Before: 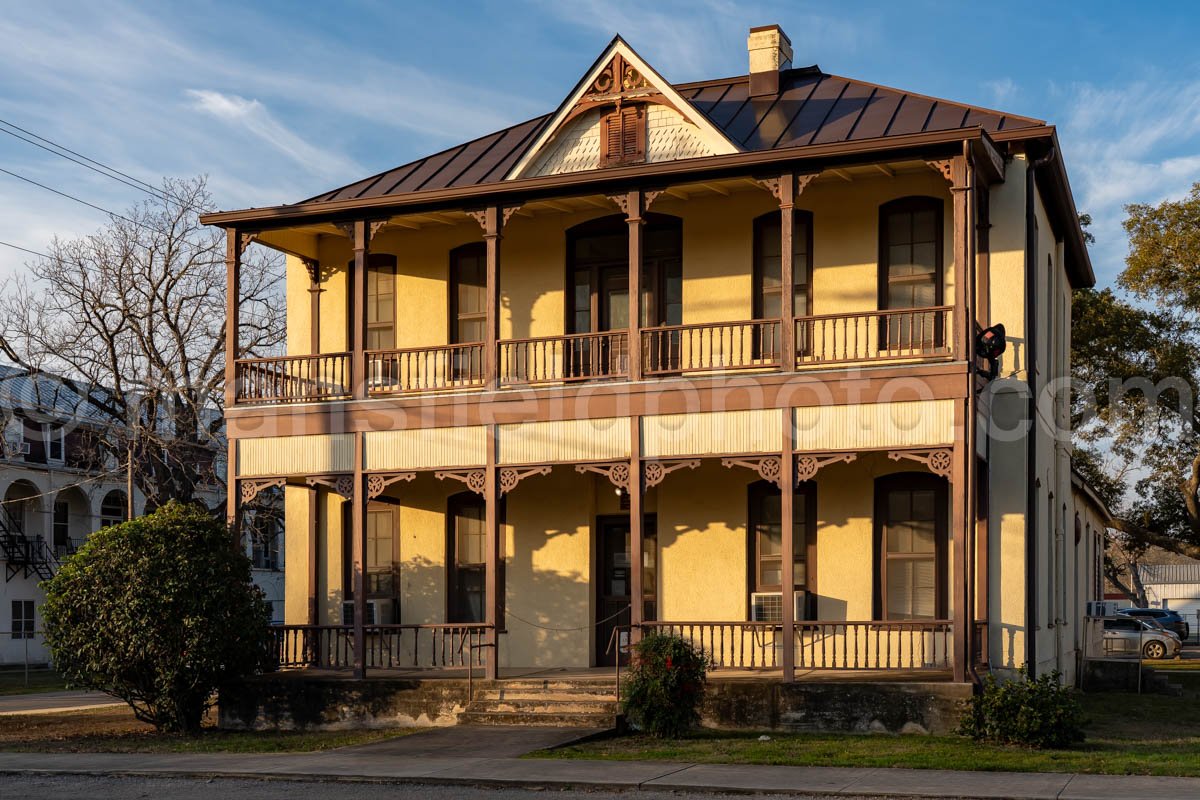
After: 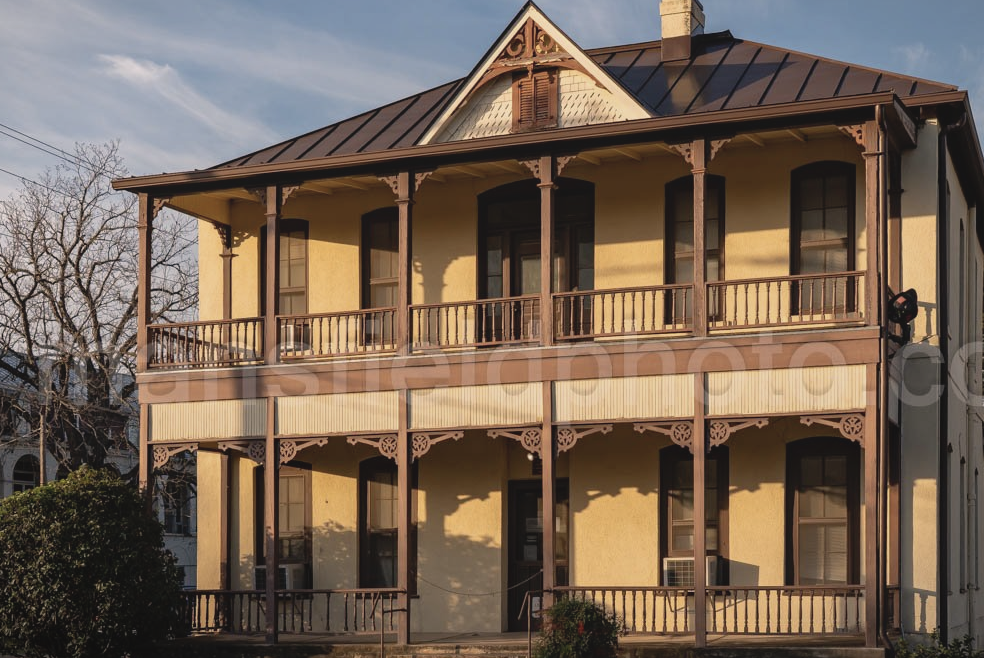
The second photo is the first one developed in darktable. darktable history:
vignetting: fall-off start 100.46%, brightness -0.177, saturation -0.302, width/height ratio 1.311
crop and rotate: left 7.398%, top 4.5%, right 10.576%, bottom 13.161%
local contrast: highlights 68%, shadows 66%, detail 82%, midtone range 0.328
color correction: highlights a* 5.51, highlights b* 5.25, saturation 0.675
